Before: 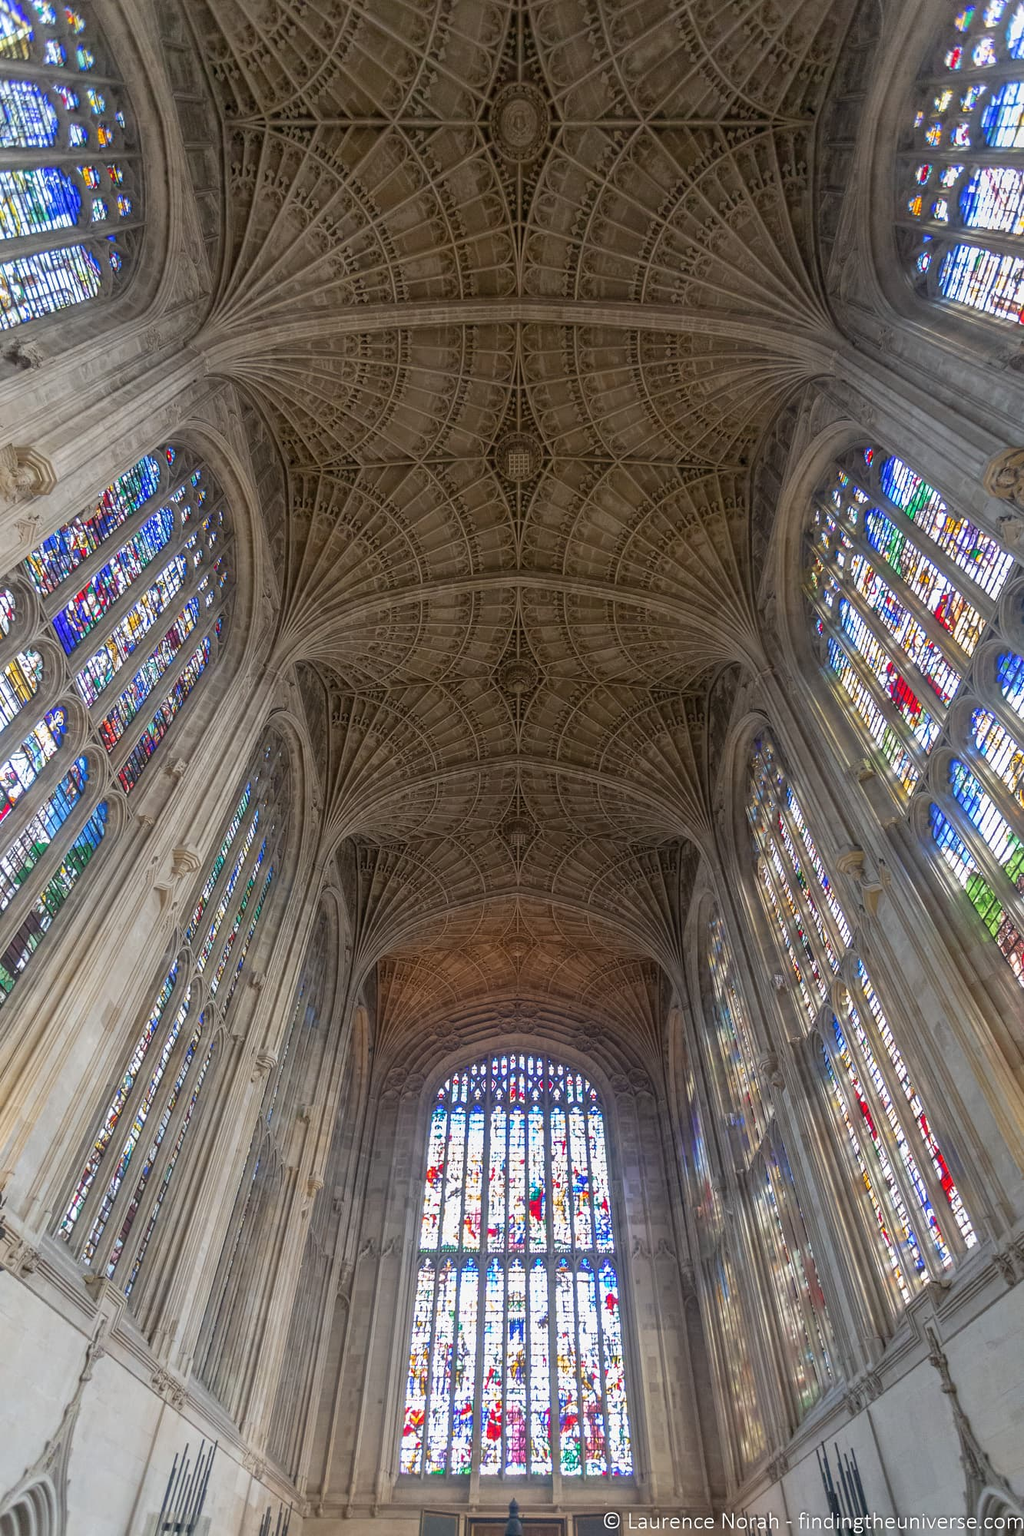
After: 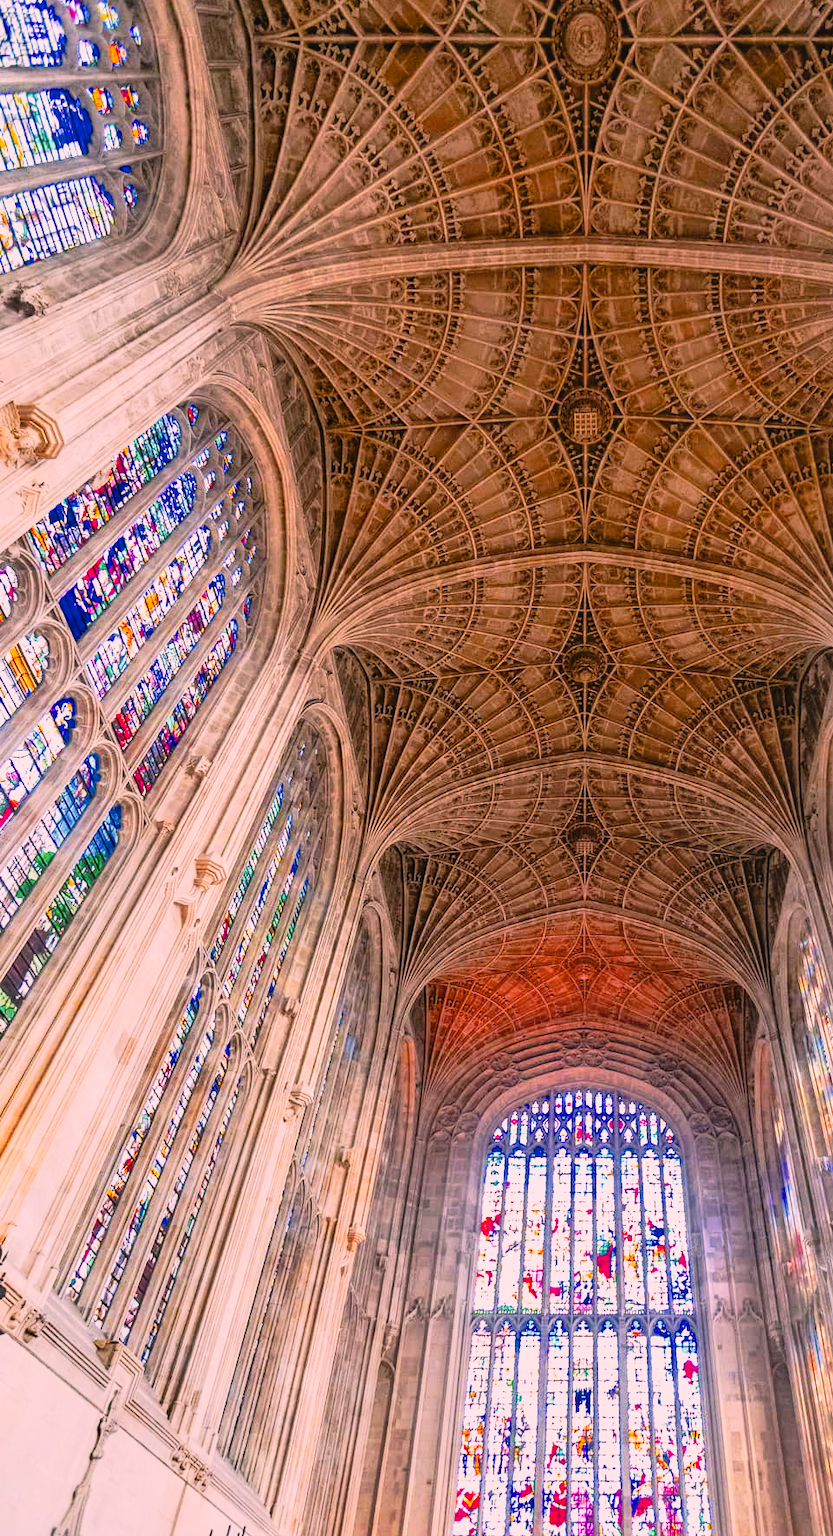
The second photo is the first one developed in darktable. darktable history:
tone curve: curves: ch0 [(0, 0.052) (0.207, 0.35) (0.392, 0.592) (0.54, 0.803) (0.725, 0.922) (0.99, 0.974)], preserve colors none
shadows and highlights: soften with gaussian
crop: top 5.787%, right 27.837%, bottom 5.604%
local contrast: highlights 100%, shadows 102%, detail 119%, midtone range 0.2
color zones: curves: ch1 [(0.24, 0.634) (0.75, 0.5)]; ch2 [(0.253, 0.437) (0.745, 0.491)]
color correction: highlights a* 14.59, highlights b* 4.76
color balance rgb: shadows lift › chroma 1.02%, shadows lift › hue 216.56°, linear chroma grading › global chroma 0.68%, perceptual saturation grading › global saturation 24.988%, global vibrance 16.715%, saturation formula JzAzBz (2021)
filmic rgb: black relative exposure -7.65 EV, white relative exposure 4.56 EV, hardness 3.61, color science v6 (2022)
